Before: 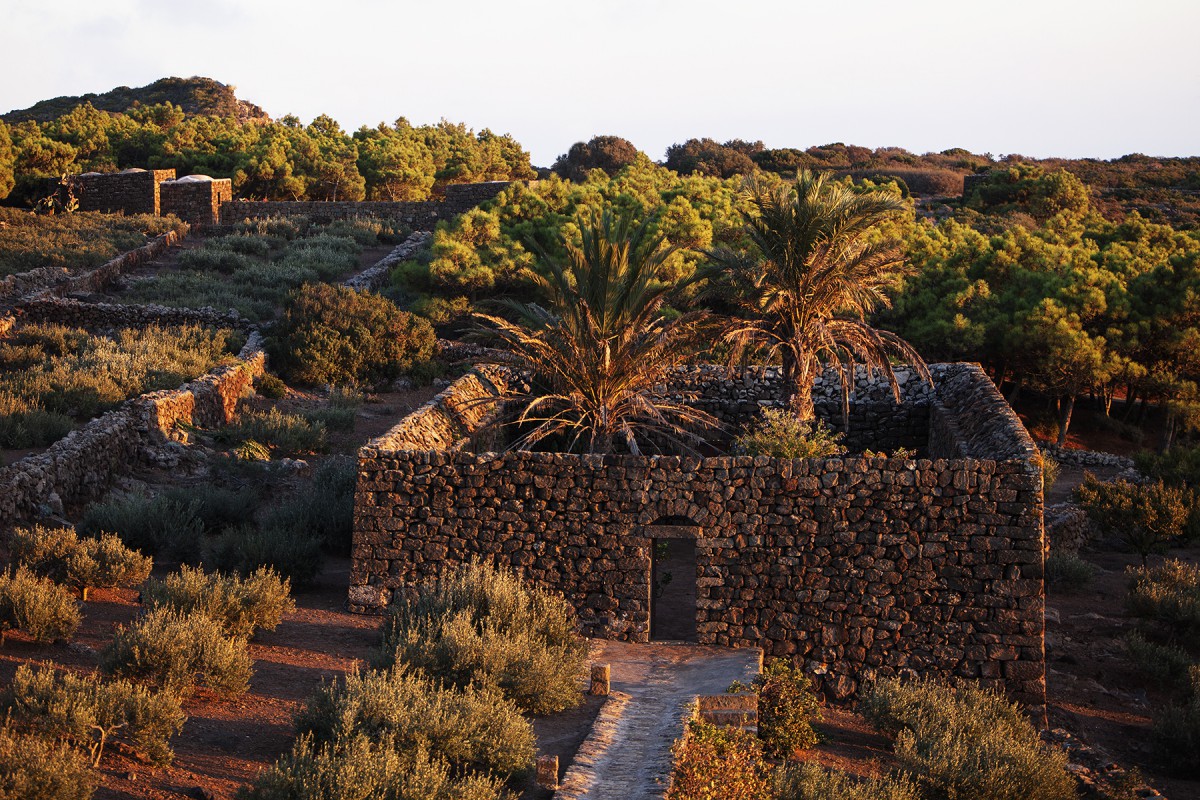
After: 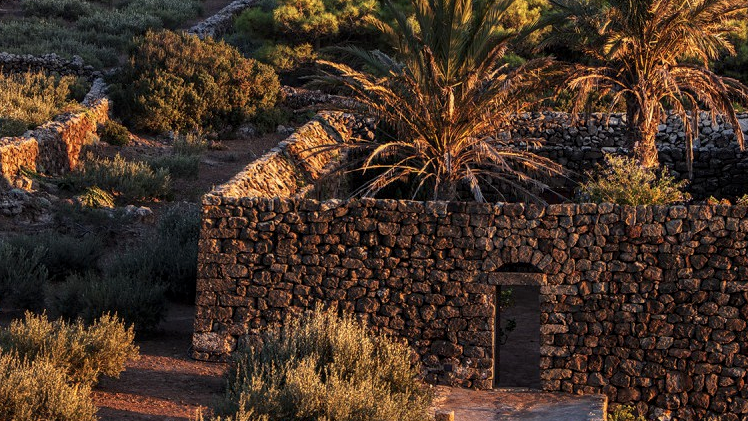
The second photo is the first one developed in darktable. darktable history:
crop: left 13.063%, top 31.664%, right 24.552%, bottom 15.6%
local contrast: on, module defaults
